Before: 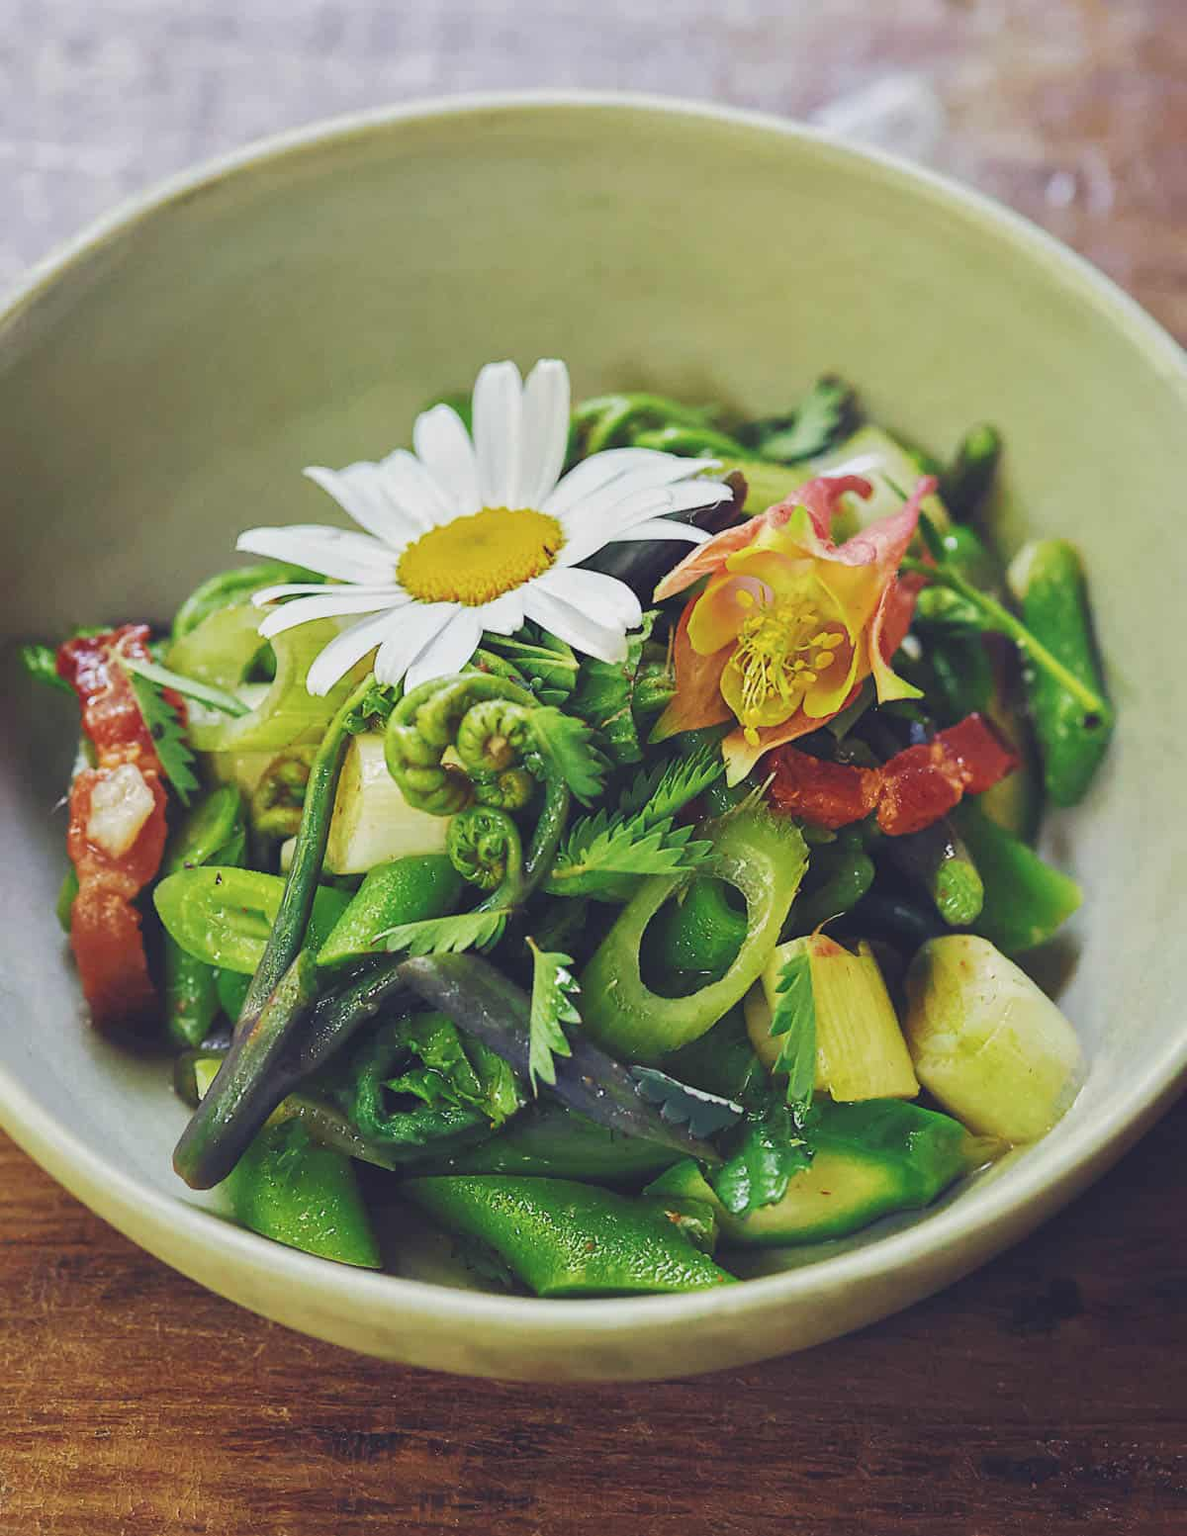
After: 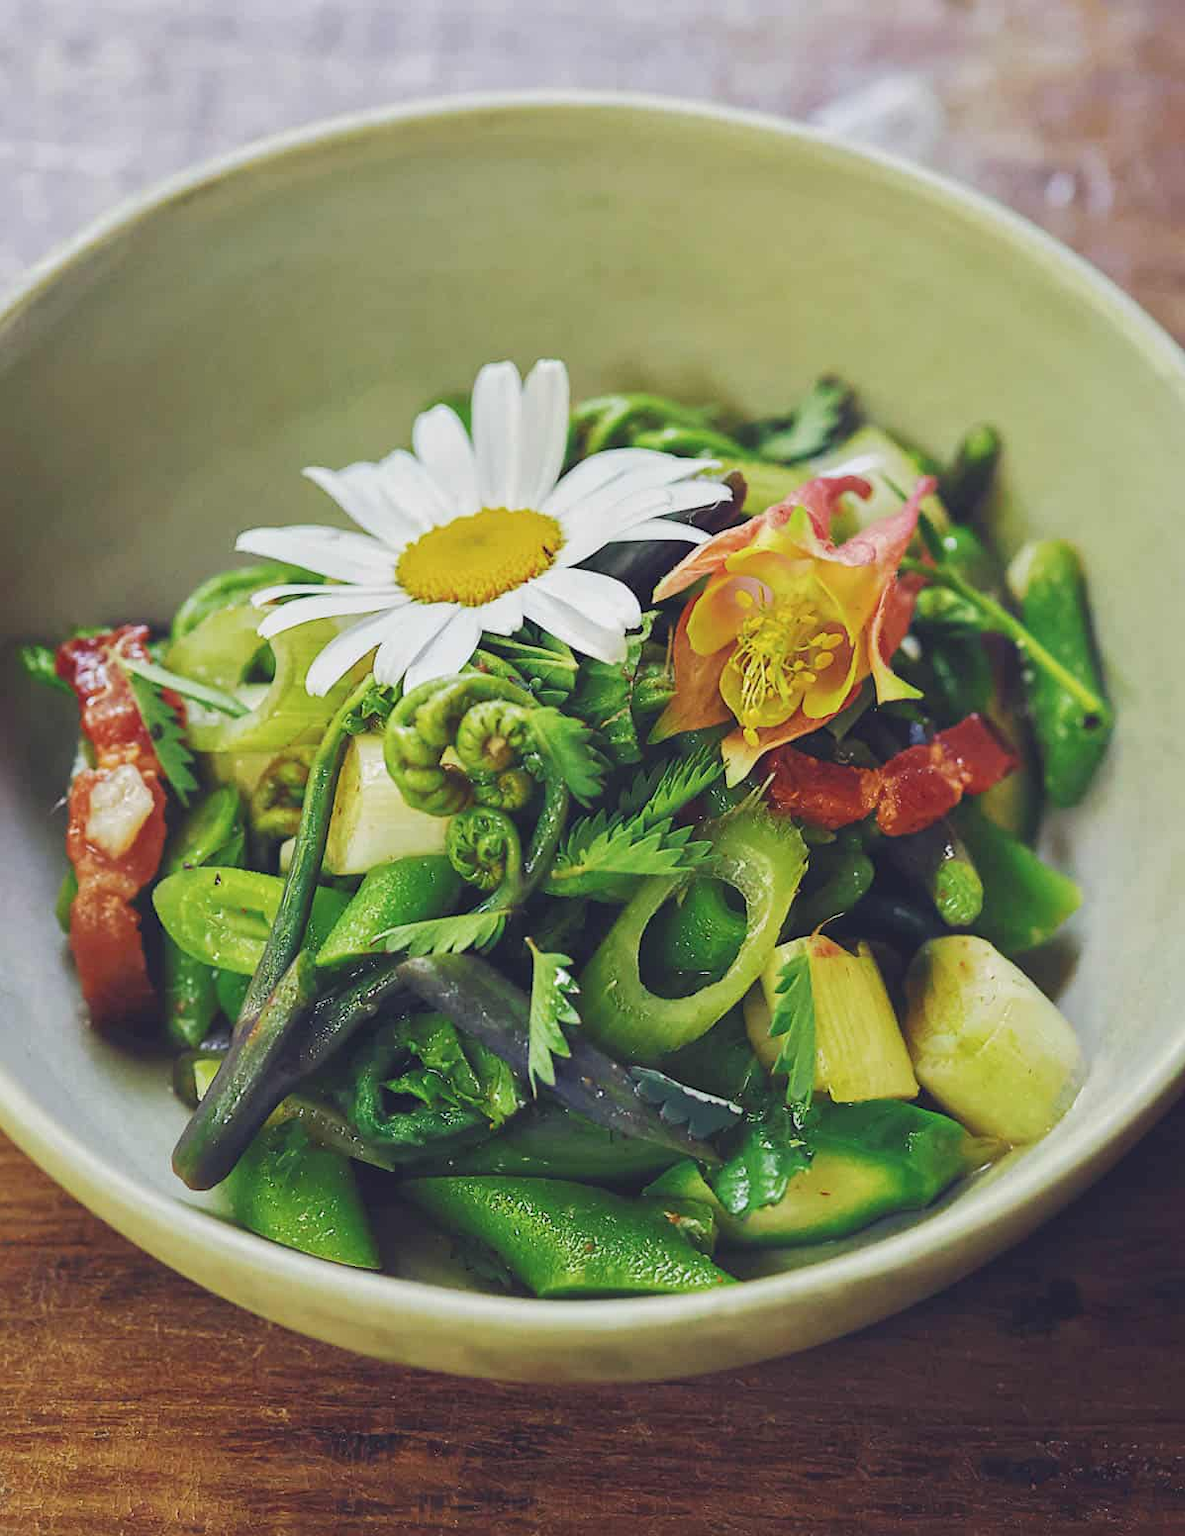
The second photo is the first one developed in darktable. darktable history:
crop and rotate: left 0.126%
exposure: black level correction 0.001, compensate highlight preservation false
